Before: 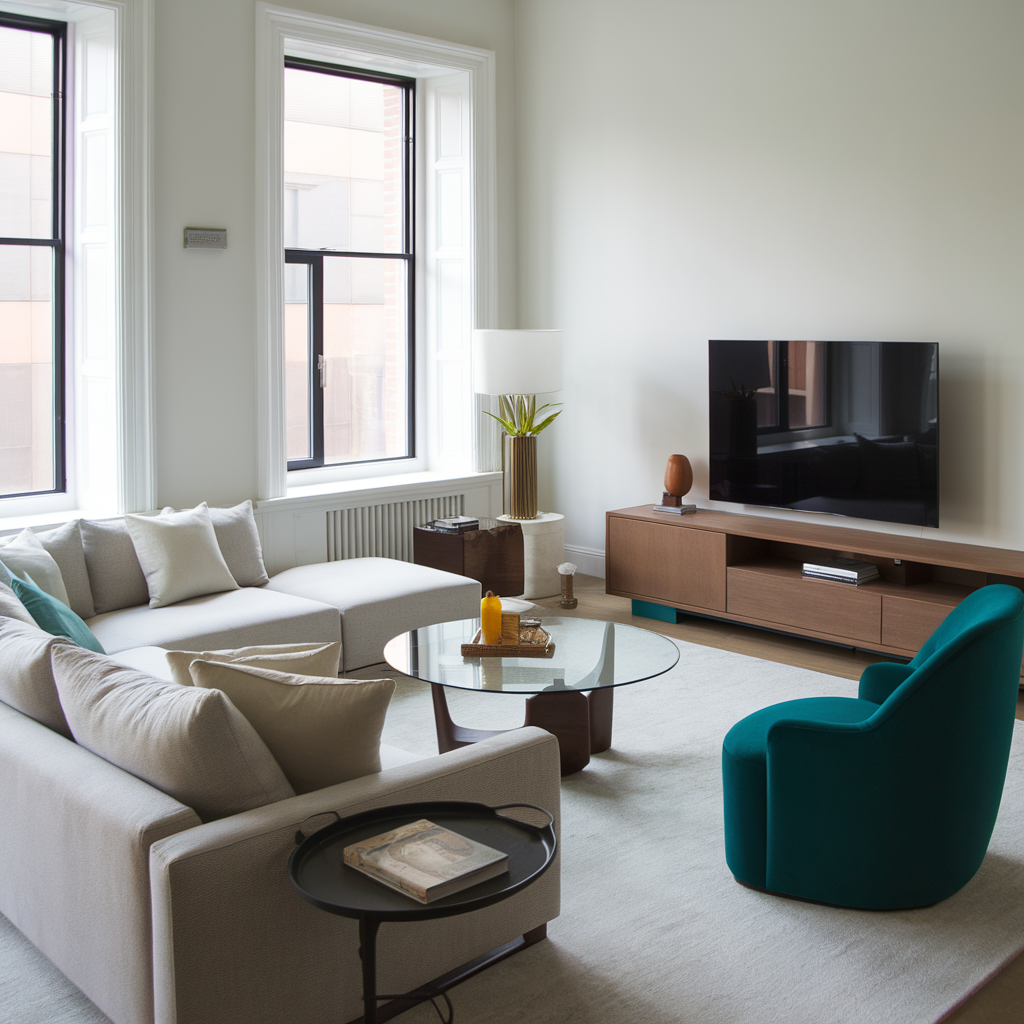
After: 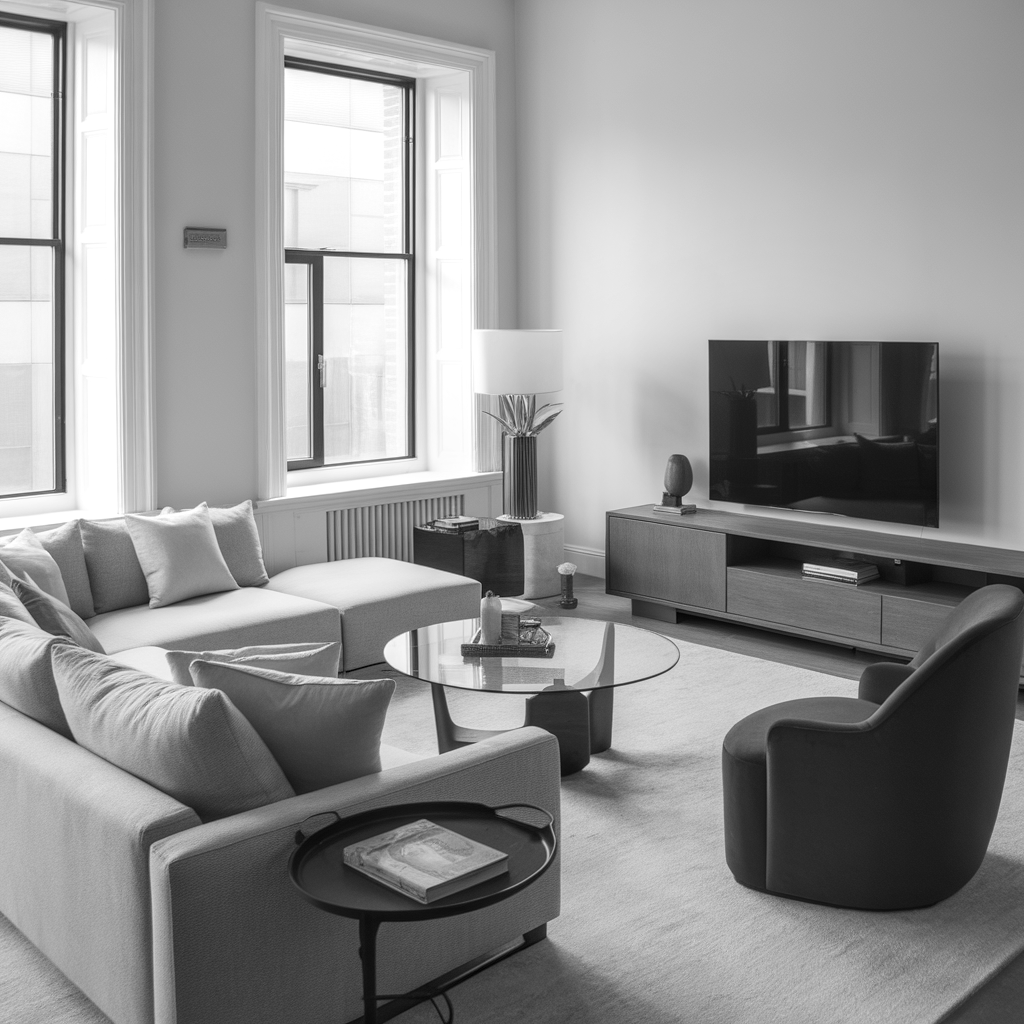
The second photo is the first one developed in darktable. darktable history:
monochrome: on, module defaults
local contrast: highlights 0%, shadows 0%, detail 133%
